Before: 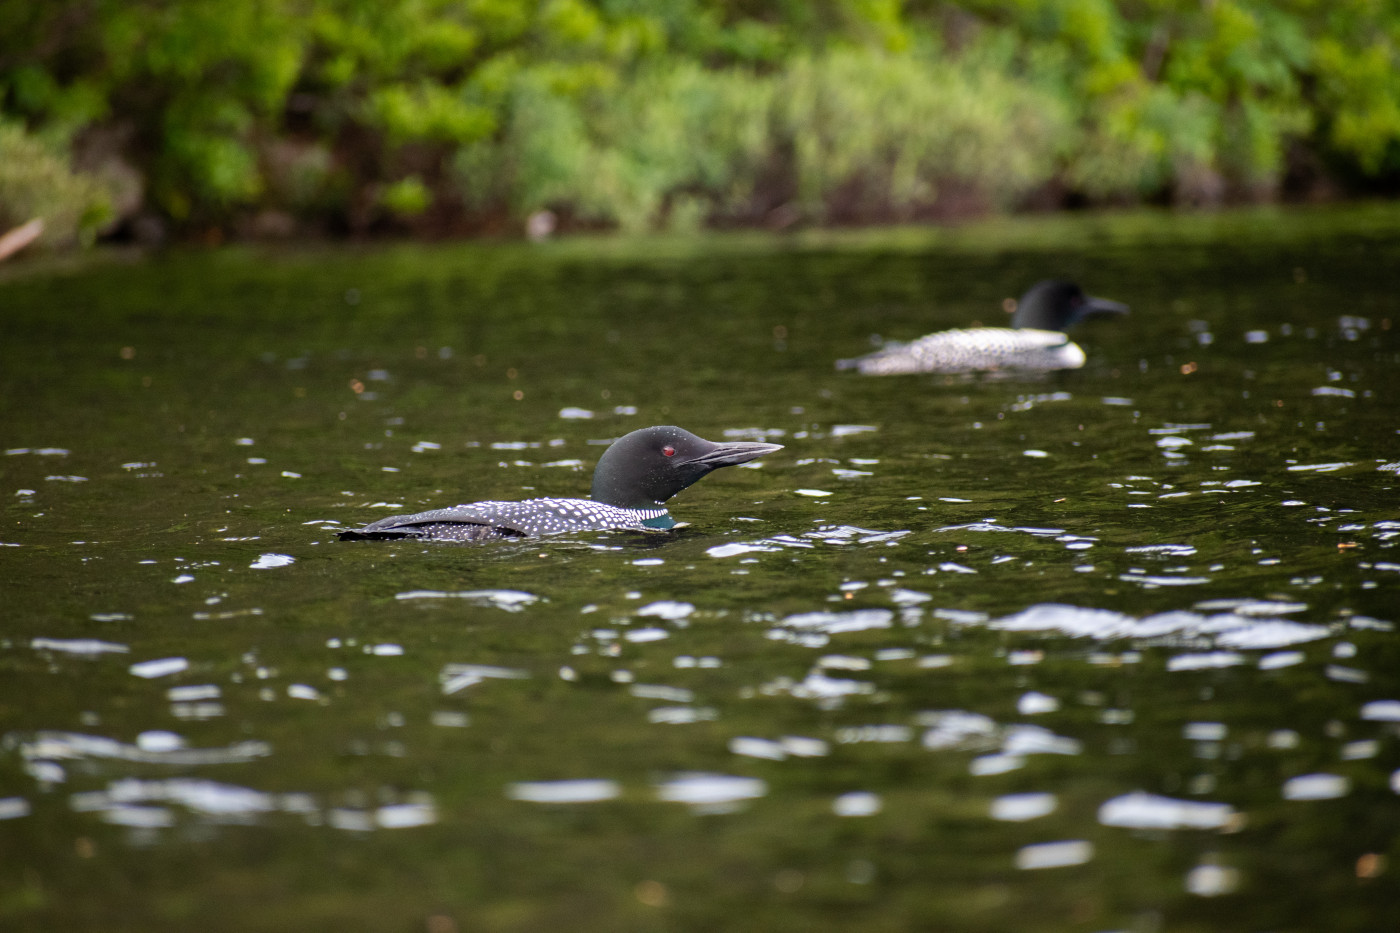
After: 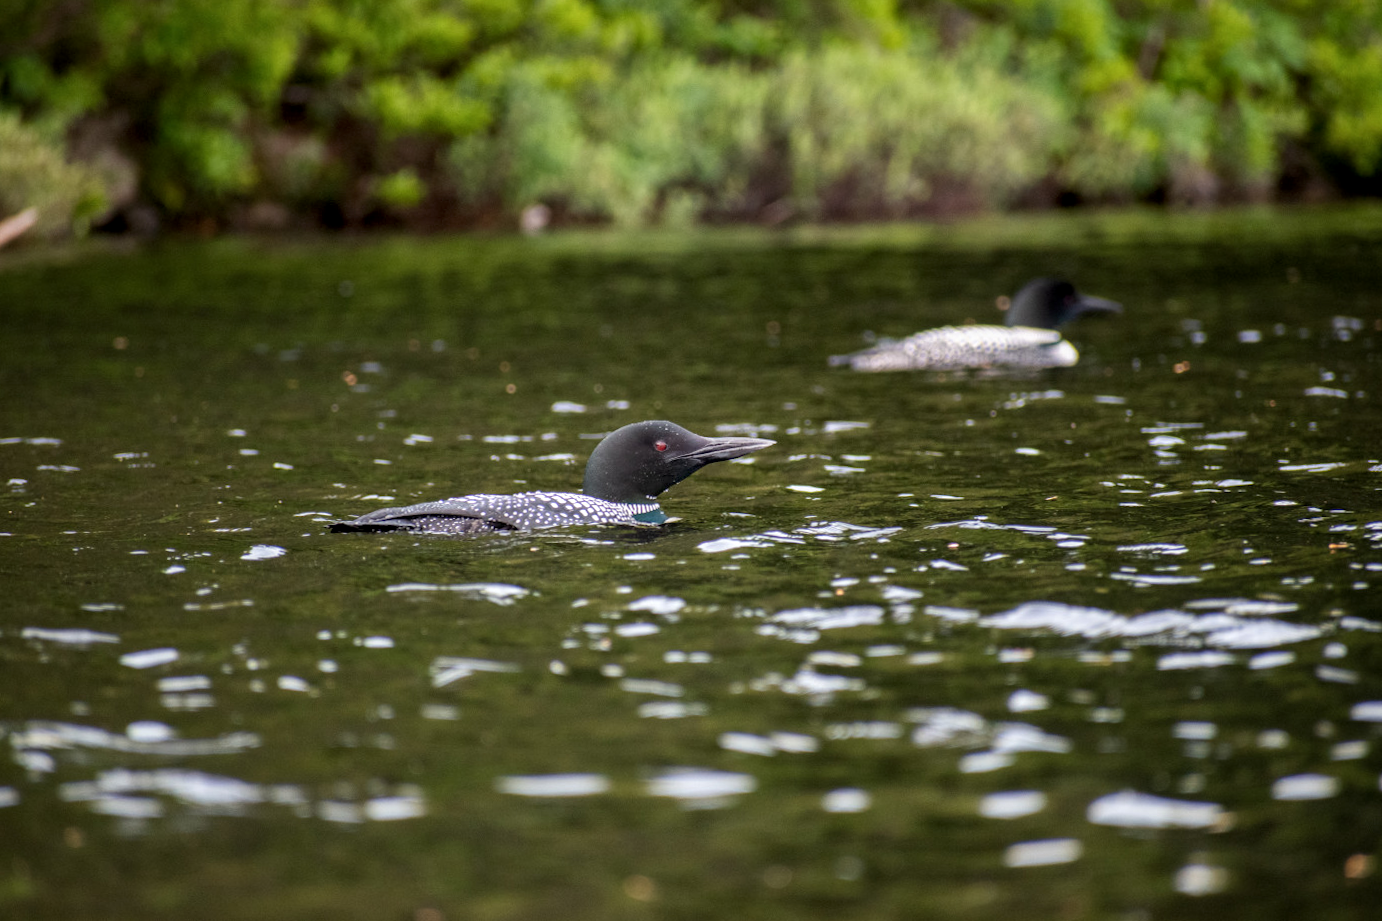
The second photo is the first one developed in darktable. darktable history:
crop and rotate: angle -0.481°
local contrast: on, module defaults
